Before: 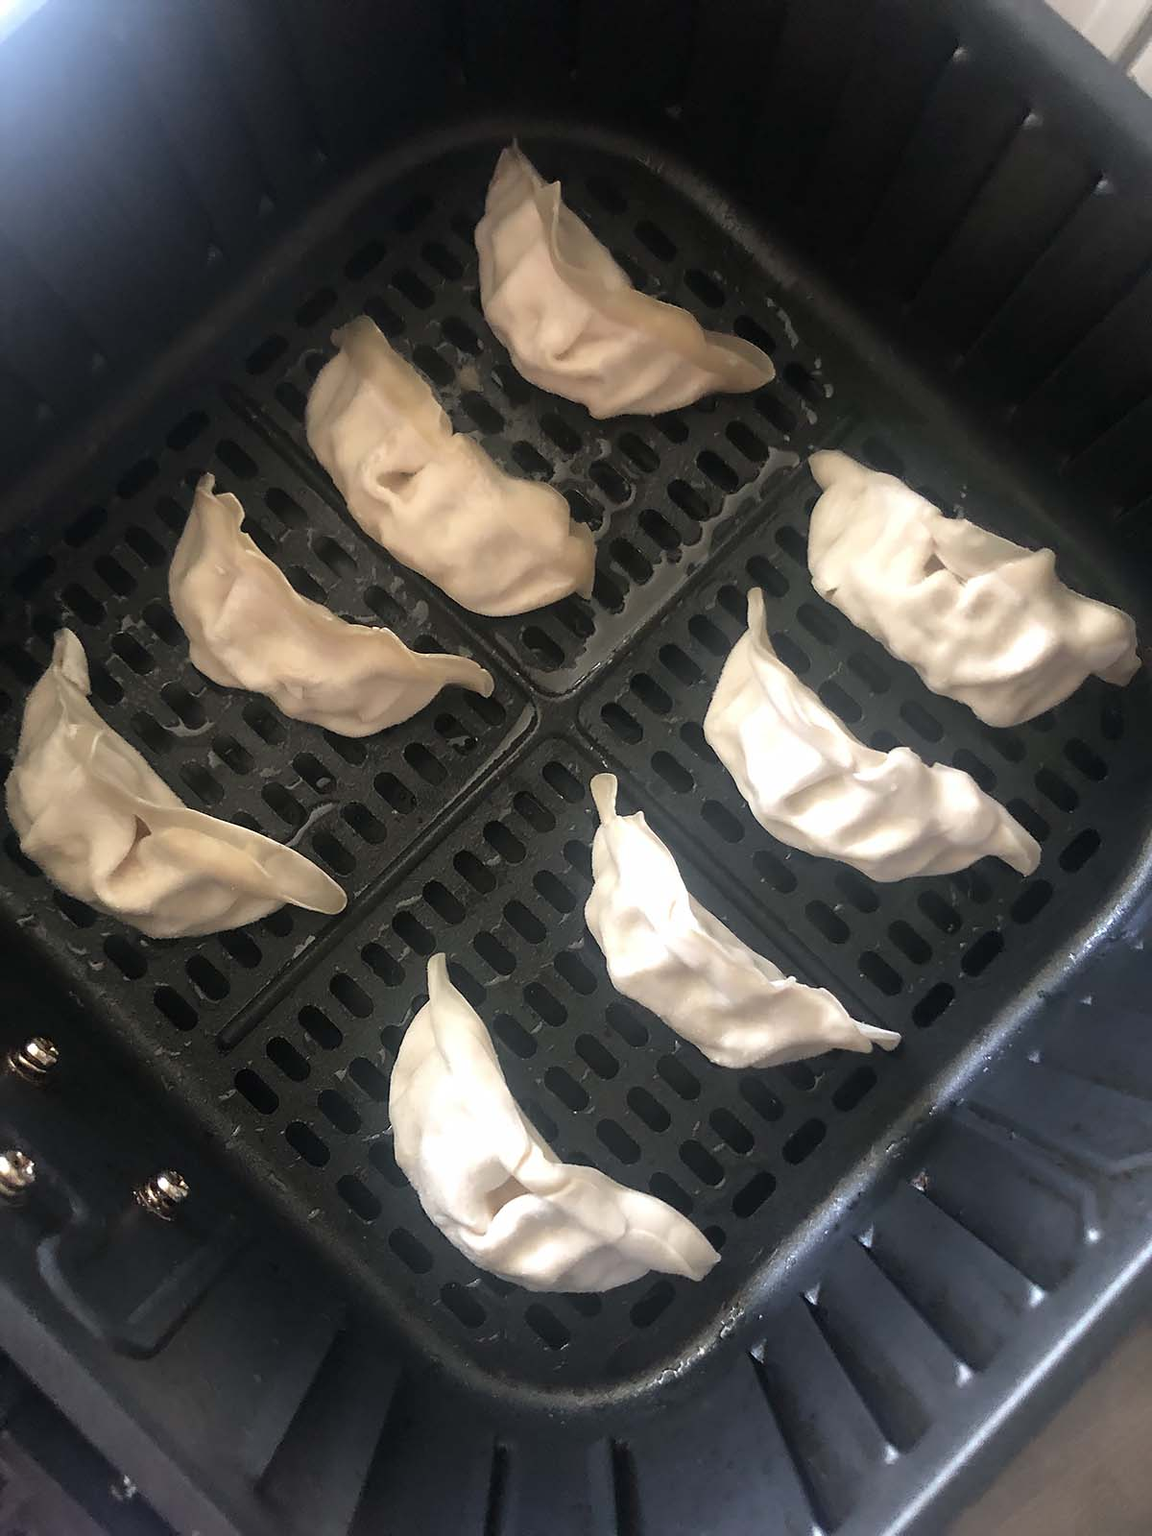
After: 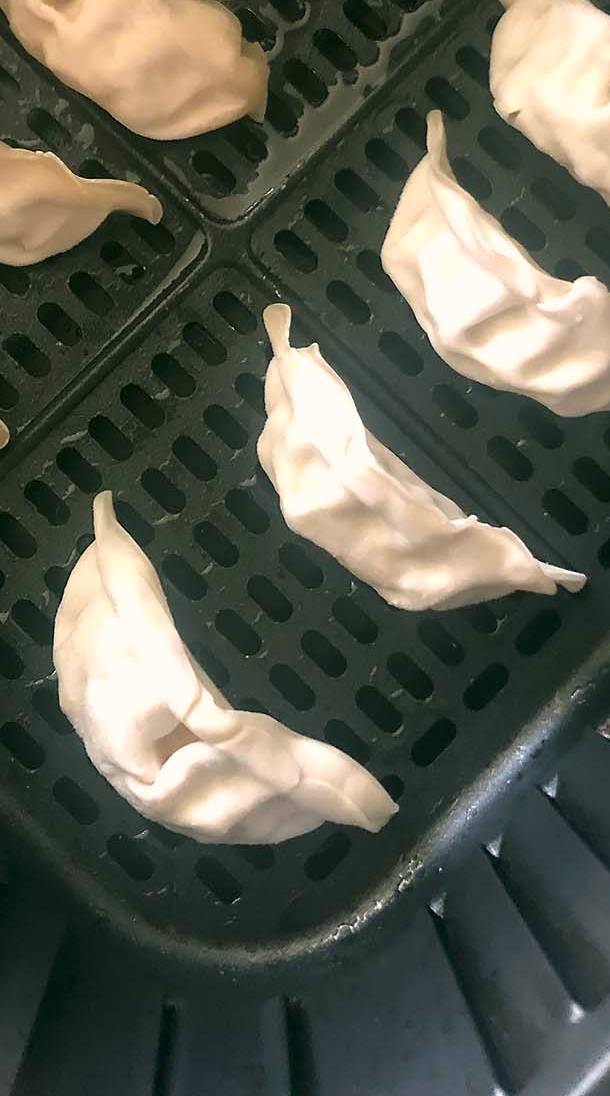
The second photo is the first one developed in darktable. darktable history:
crop and rotate: left 29.35%, top 31.453%, right 19.806%
color correction: highlights a* 4.6, highlights b* 4.93, shadows a* -7.81, shadows b* 4.79
